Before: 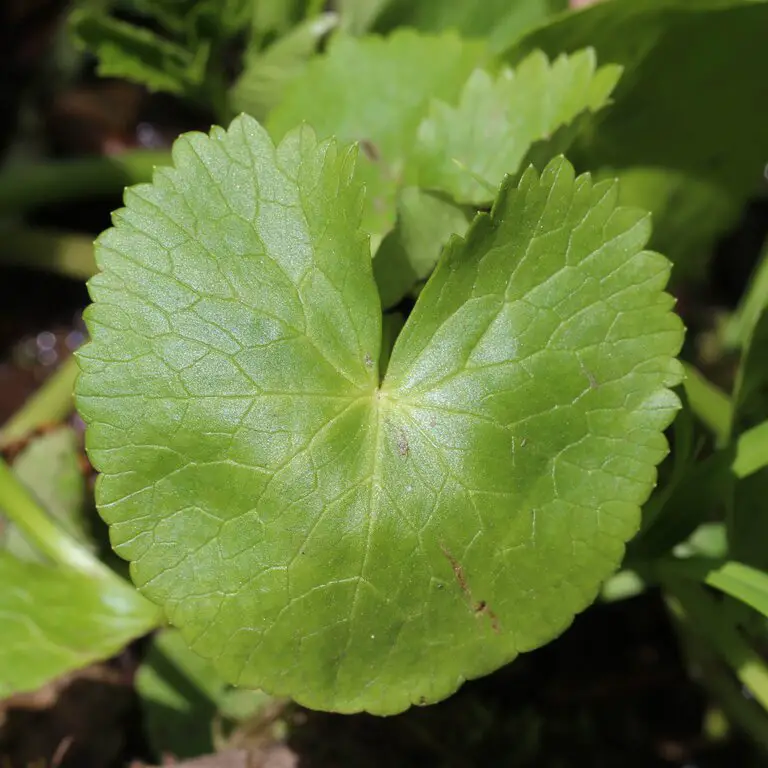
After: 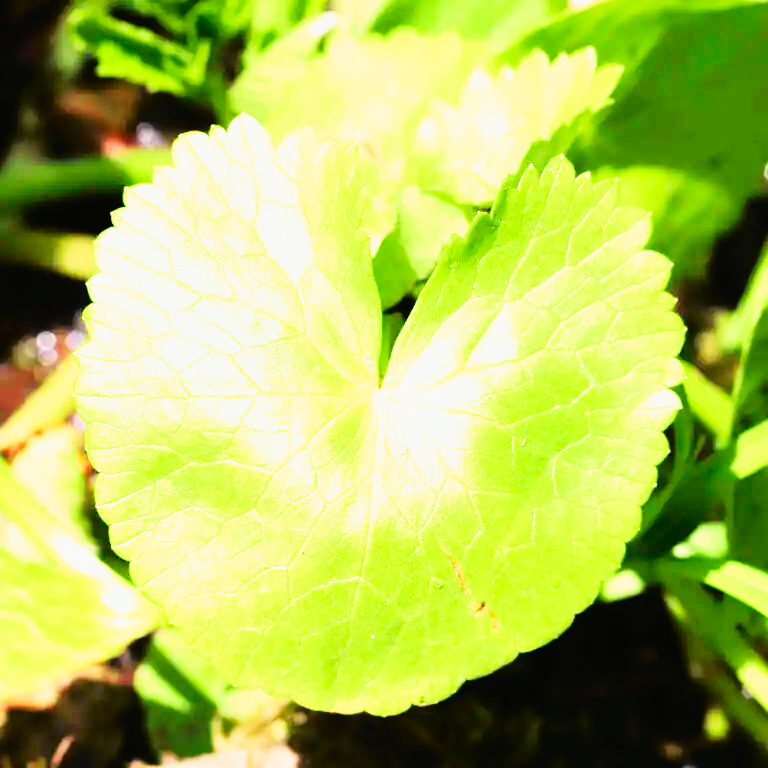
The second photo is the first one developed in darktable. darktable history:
tone curve: curves: ch0 [(0, 0.008) (0.107, 0.091) (0.278, 0.351) (0.457, 0.562) (0.628, 0.738) (0.839, 0.909) (0.998, 0.978)]; ch1 [(0, 0) (0.437, 0.408) (0.474, 0.479) (0.502, 0.5) (0.527, 0.519) (0.561, 0.575) (0.608, 0.665) (0.669, 0.748) (0.859, 0.899) (1, 1)]; ch2 [(0, 0) (0.33, 0.301) (0.421, 0.443) (0.473, 0.498) (0.502, 0.504) (0.522, 0.527) (0.549, 0.583) (0.644, 0.703) (1, 1)], color space Lab, independent channels, preserve colors none
exposure: exposure 1 EV, compensate highlight preservation false
base curve: curves: ch0 [(0, 0) (0.007, 0.004) (0.027, 0.03) (0.046, 0.07) (0.207, 0.54) (0.442, 0.872) (0.673, 0.972) (1, 1)], preserve colors none
